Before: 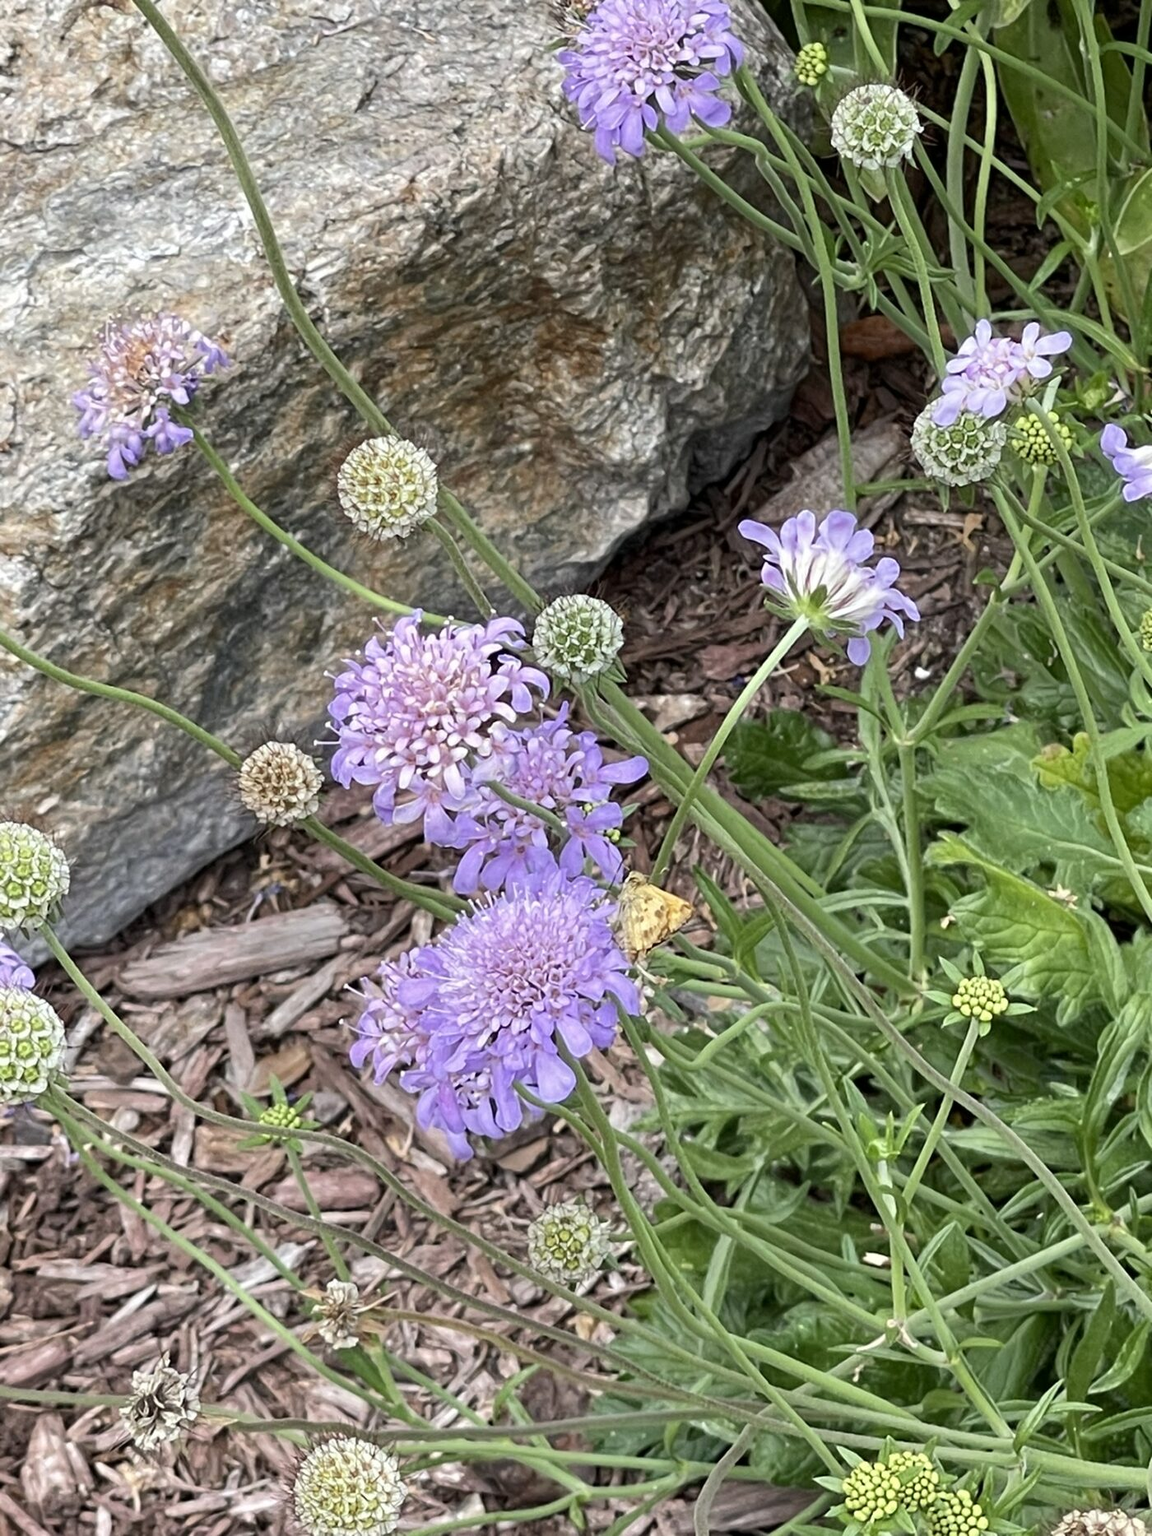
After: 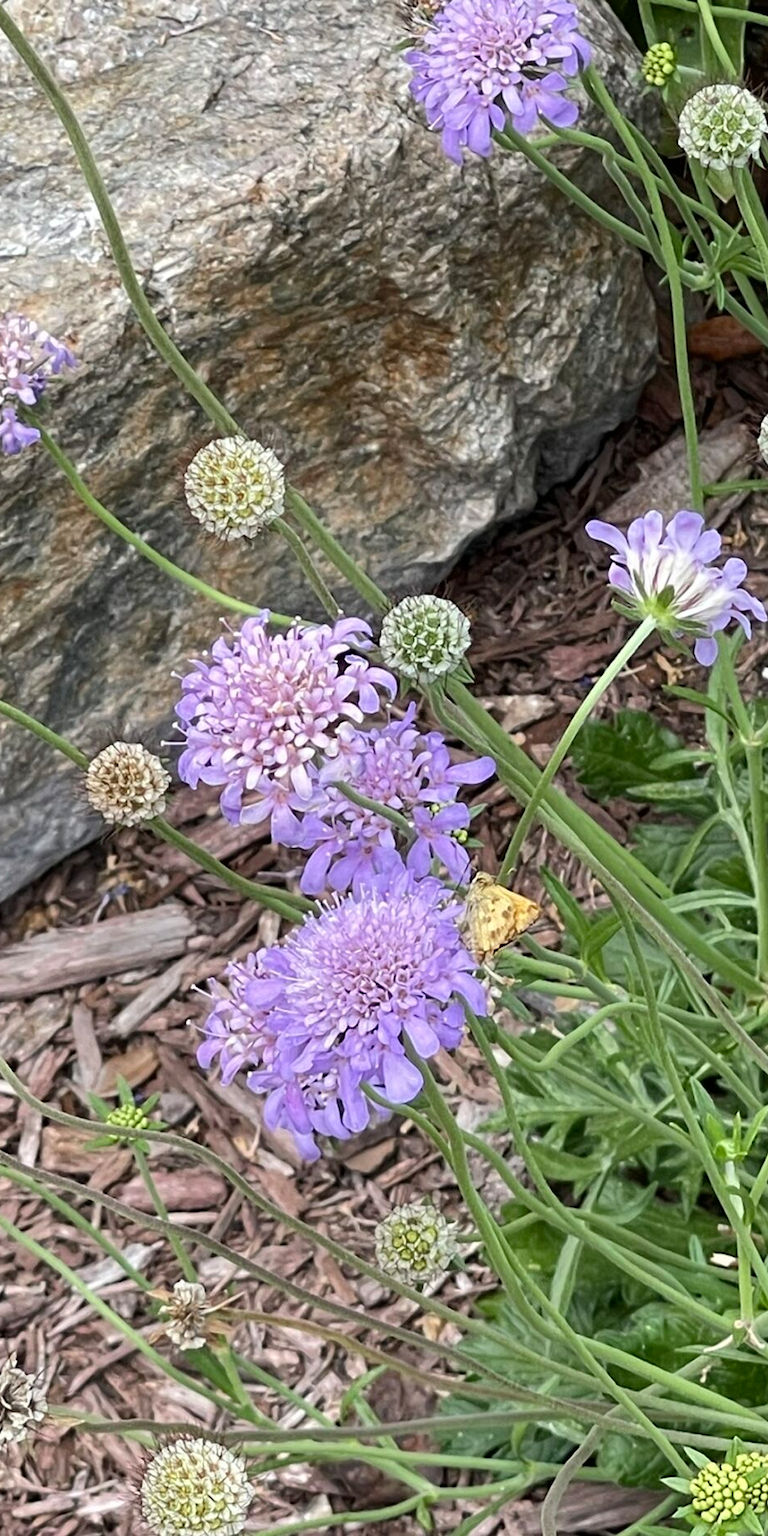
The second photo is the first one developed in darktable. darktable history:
crop and rotate: left 13.343%, right 20.013%
